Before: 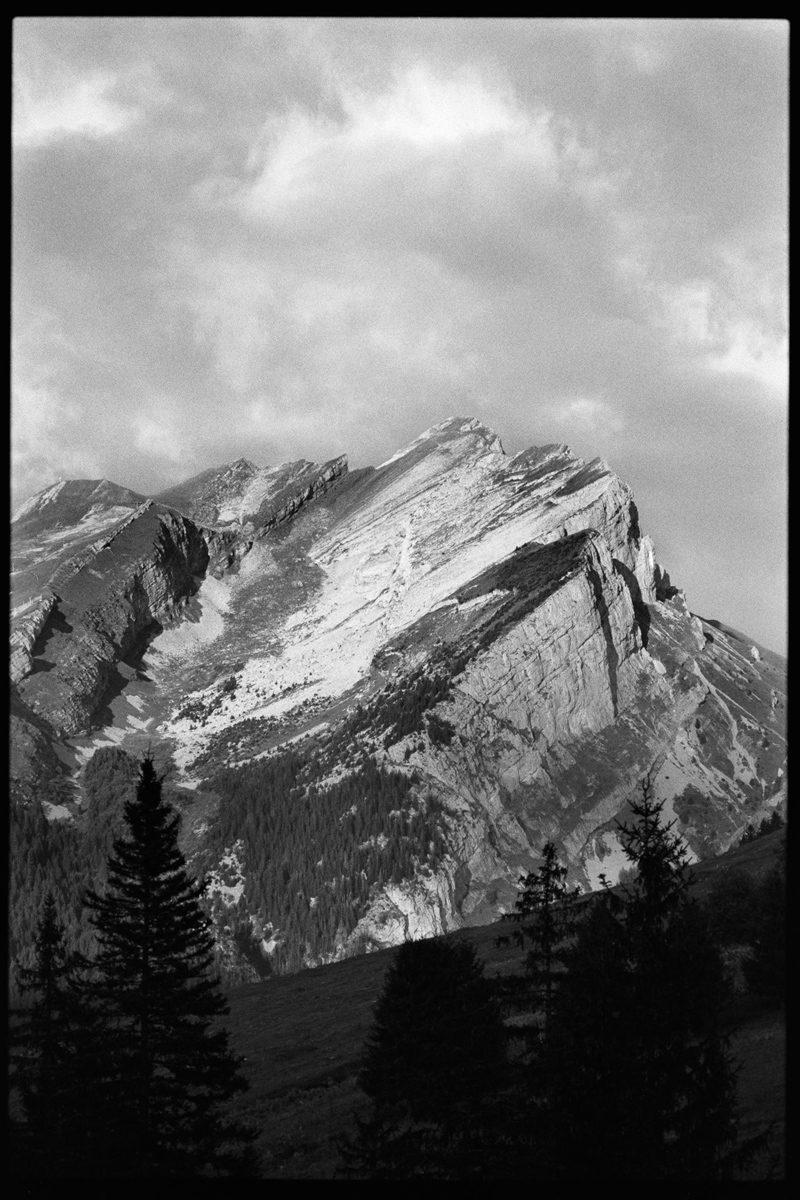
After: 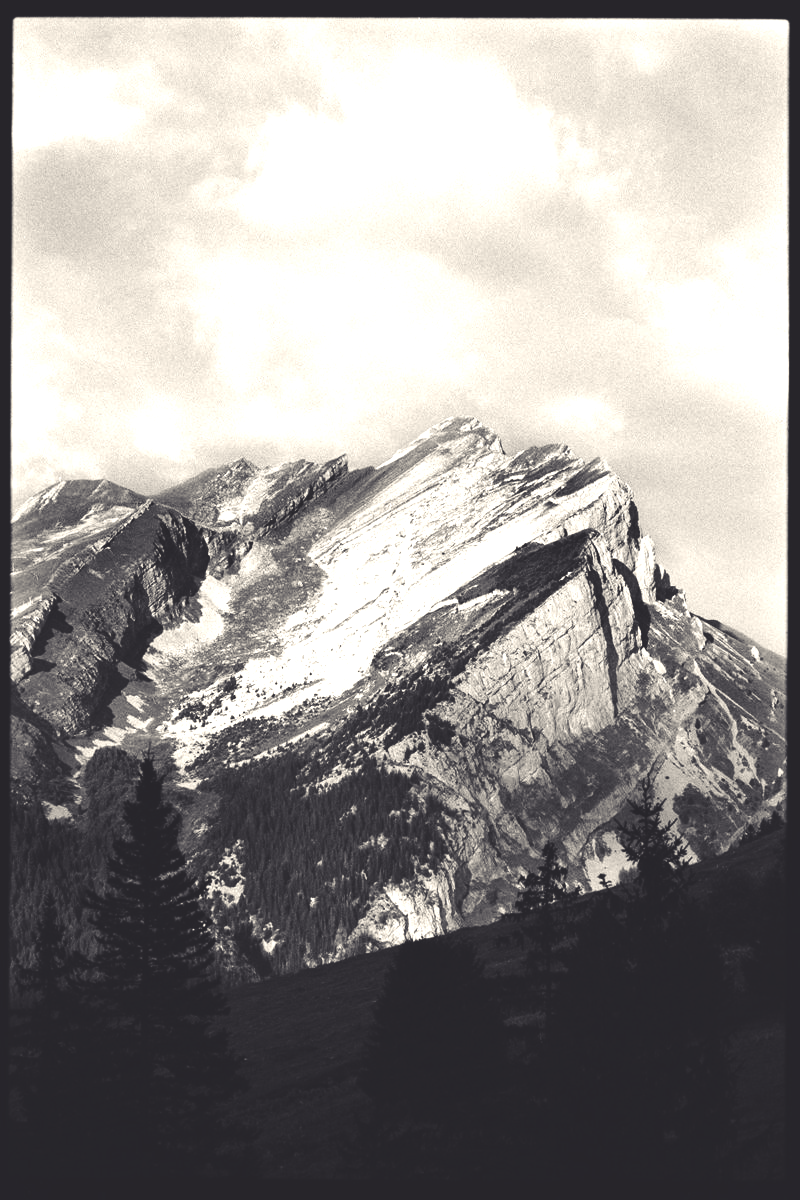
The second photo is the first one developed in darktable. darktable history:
color balance rgb: shadows lift › chroma 3%, shadows lift › hue 280.8°, power › hue 330°, highlights gain › chroma 3%, highlights gain › hue 75.6°, global offset › luminance 2%, perceptual saturation grading › global saturation 20%, perceptual saturation grading › highlights -25%, perceptual saturation grading › shadows 50%, global vibrance 20.33%
tone equalizer: -8 EV -1.08 EV, -7 EV -1.01 EV, -6 EV -0.867 EV, -5 EV -0.578 EV, -3 EV 0.578 EV, -2 EV 0.867 EV, -1 EV 1.01 EV, +0 EV 1.08 EV, edges refinement/feathering 500, mask exposure compensation -1.57 EV, preserve details no
